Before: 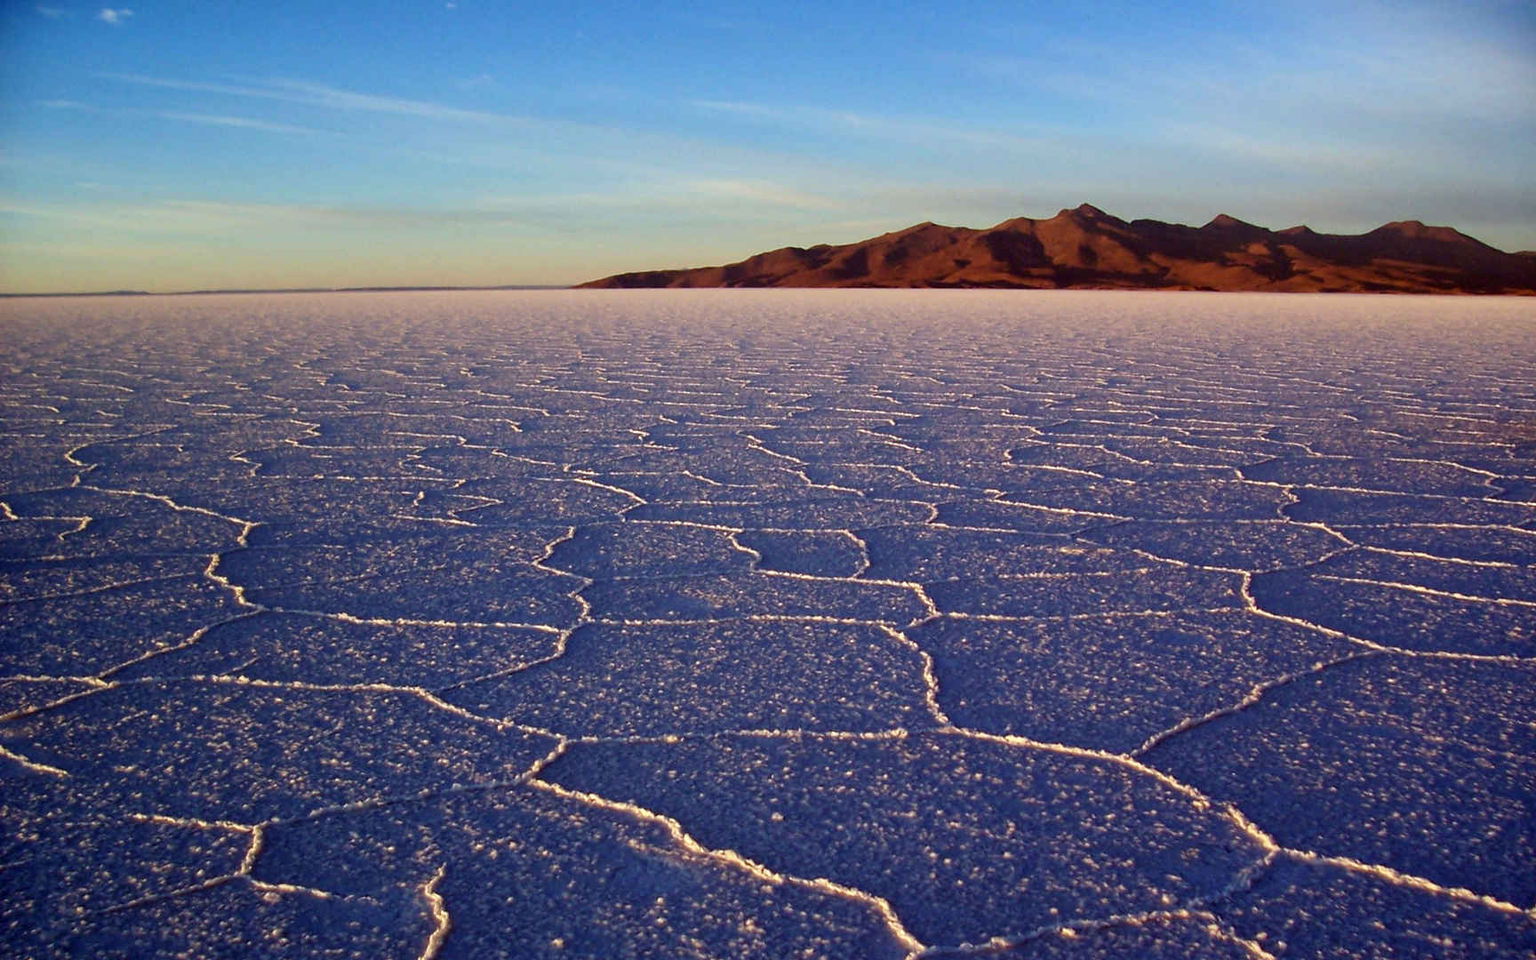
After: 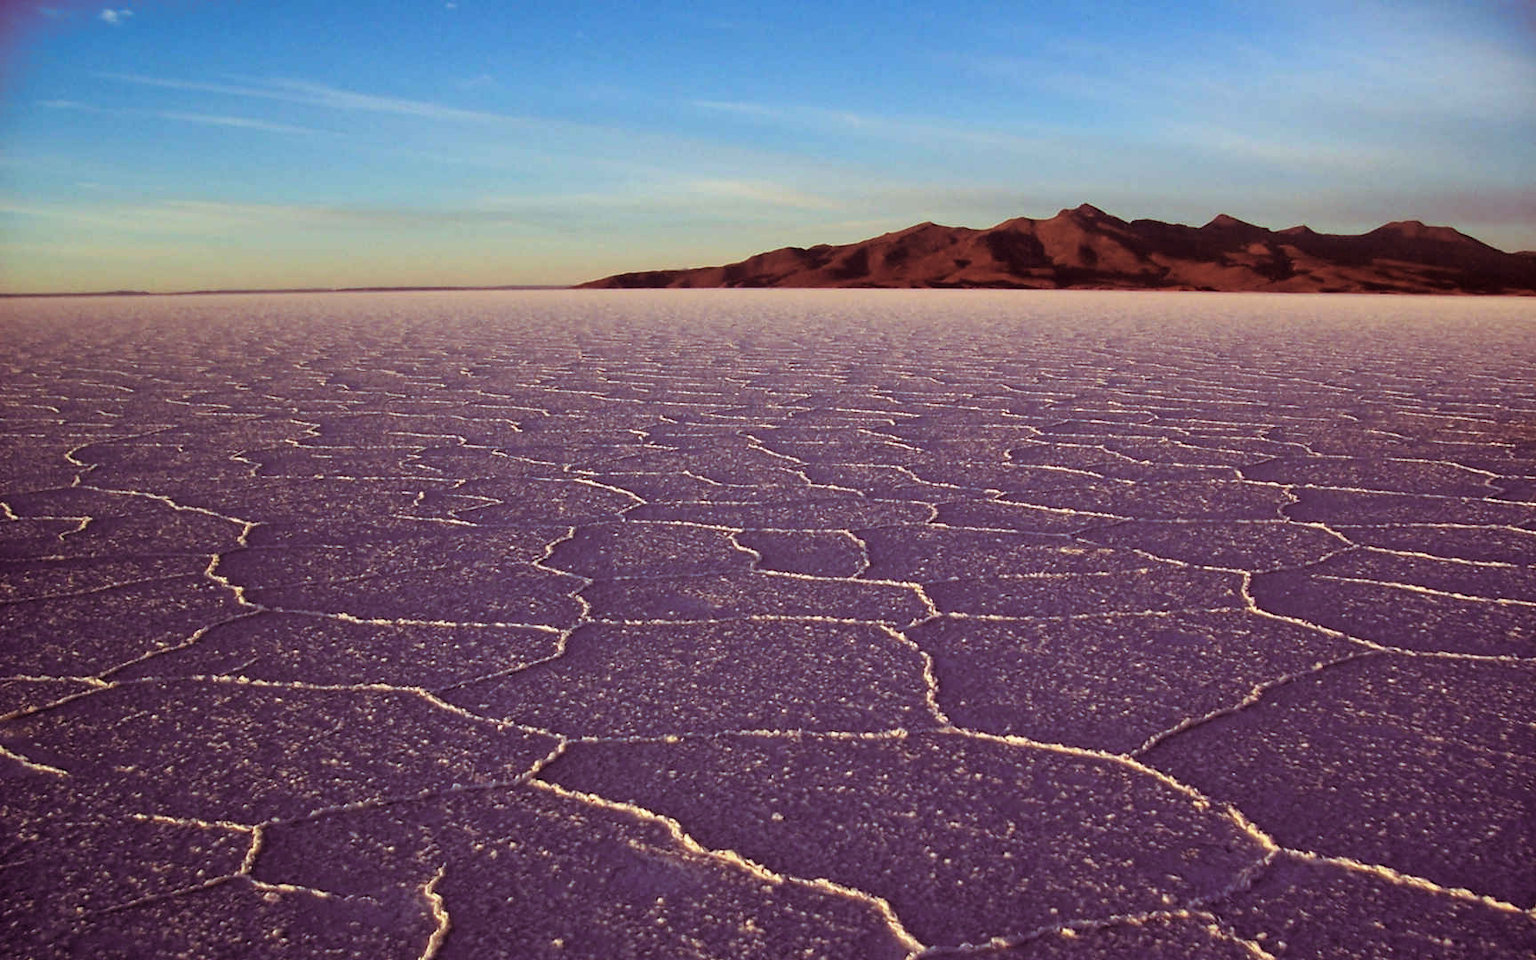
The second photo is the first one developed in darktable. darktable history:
split-toning: highlights › hue 298.8°, highlights › saturation 0.73, compress 41.76%
